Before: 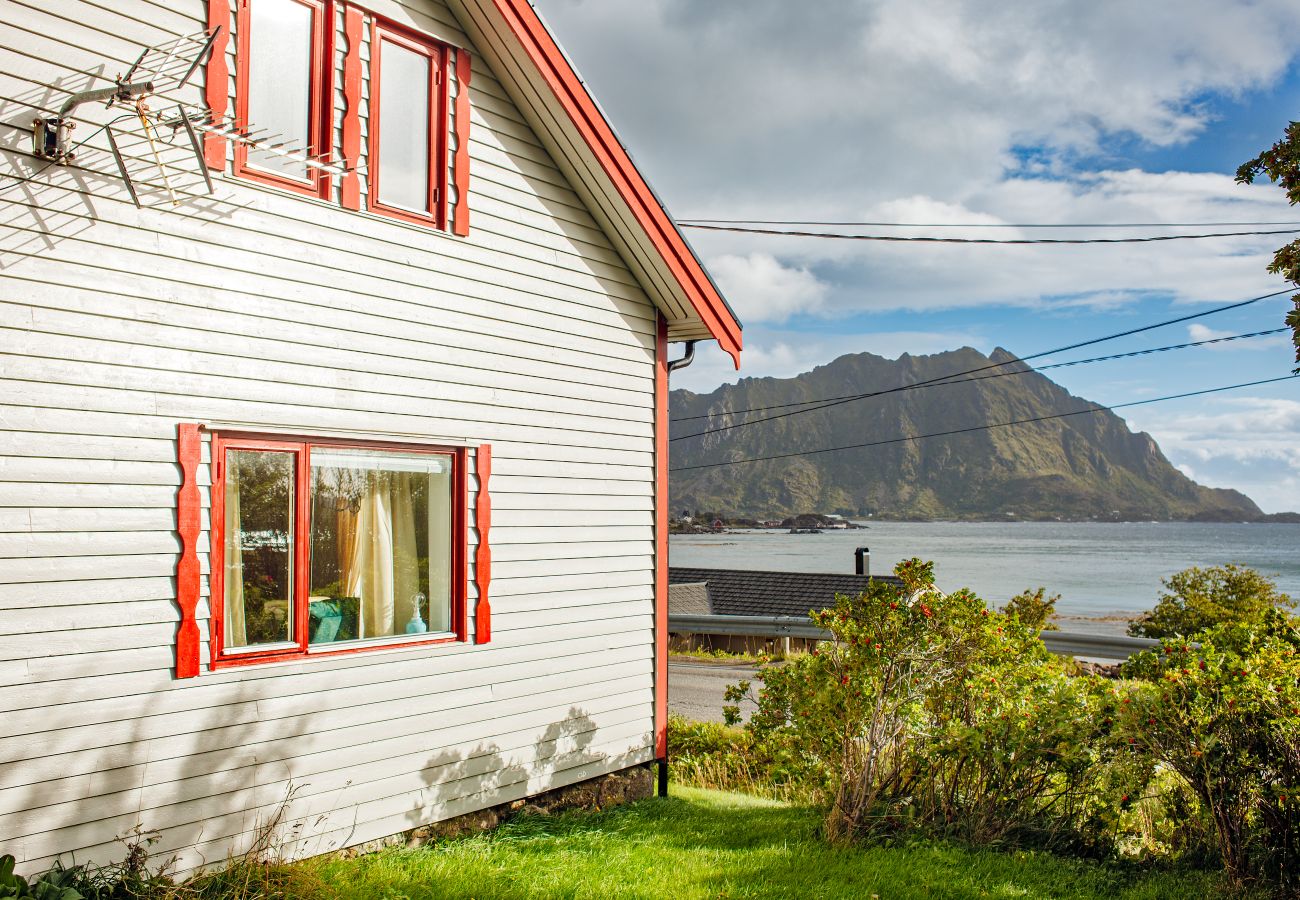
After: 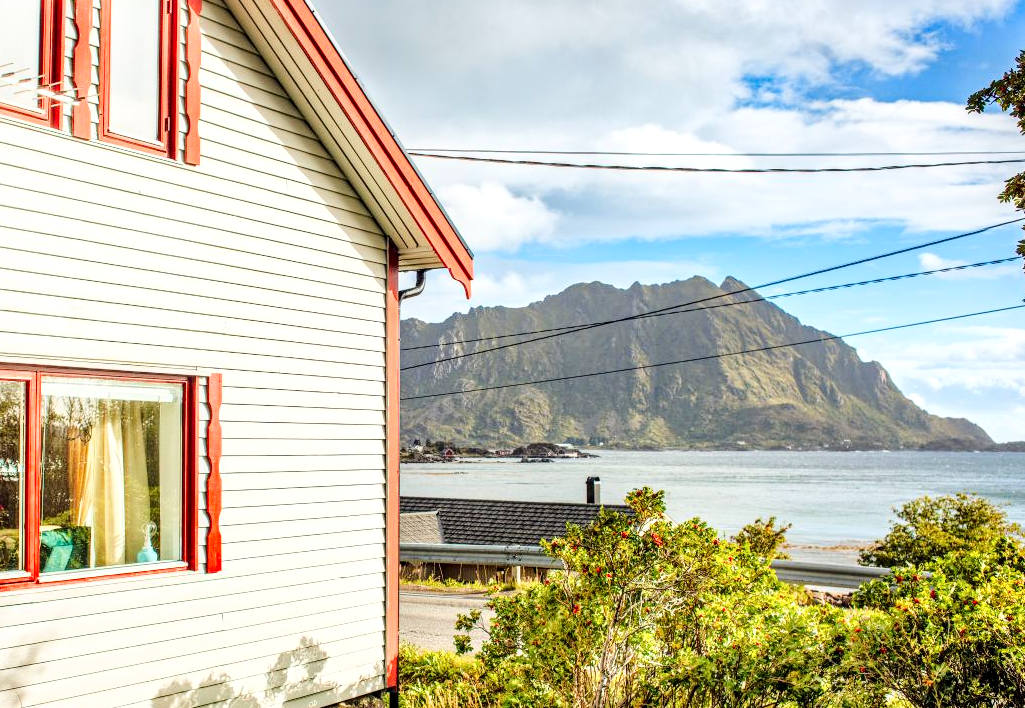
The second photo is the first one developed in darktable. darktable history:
crop and rotate: left 20.74%, top 7.912%, right 0.375%, bottom 13.378%
local contrast: detail 150%
base curve: curves: ch0 [(0, 0) (0.025, 0.046) (0.112, 0.277) (0.467, 0.74) (0.814, 0.929) (1, 0.942)]
